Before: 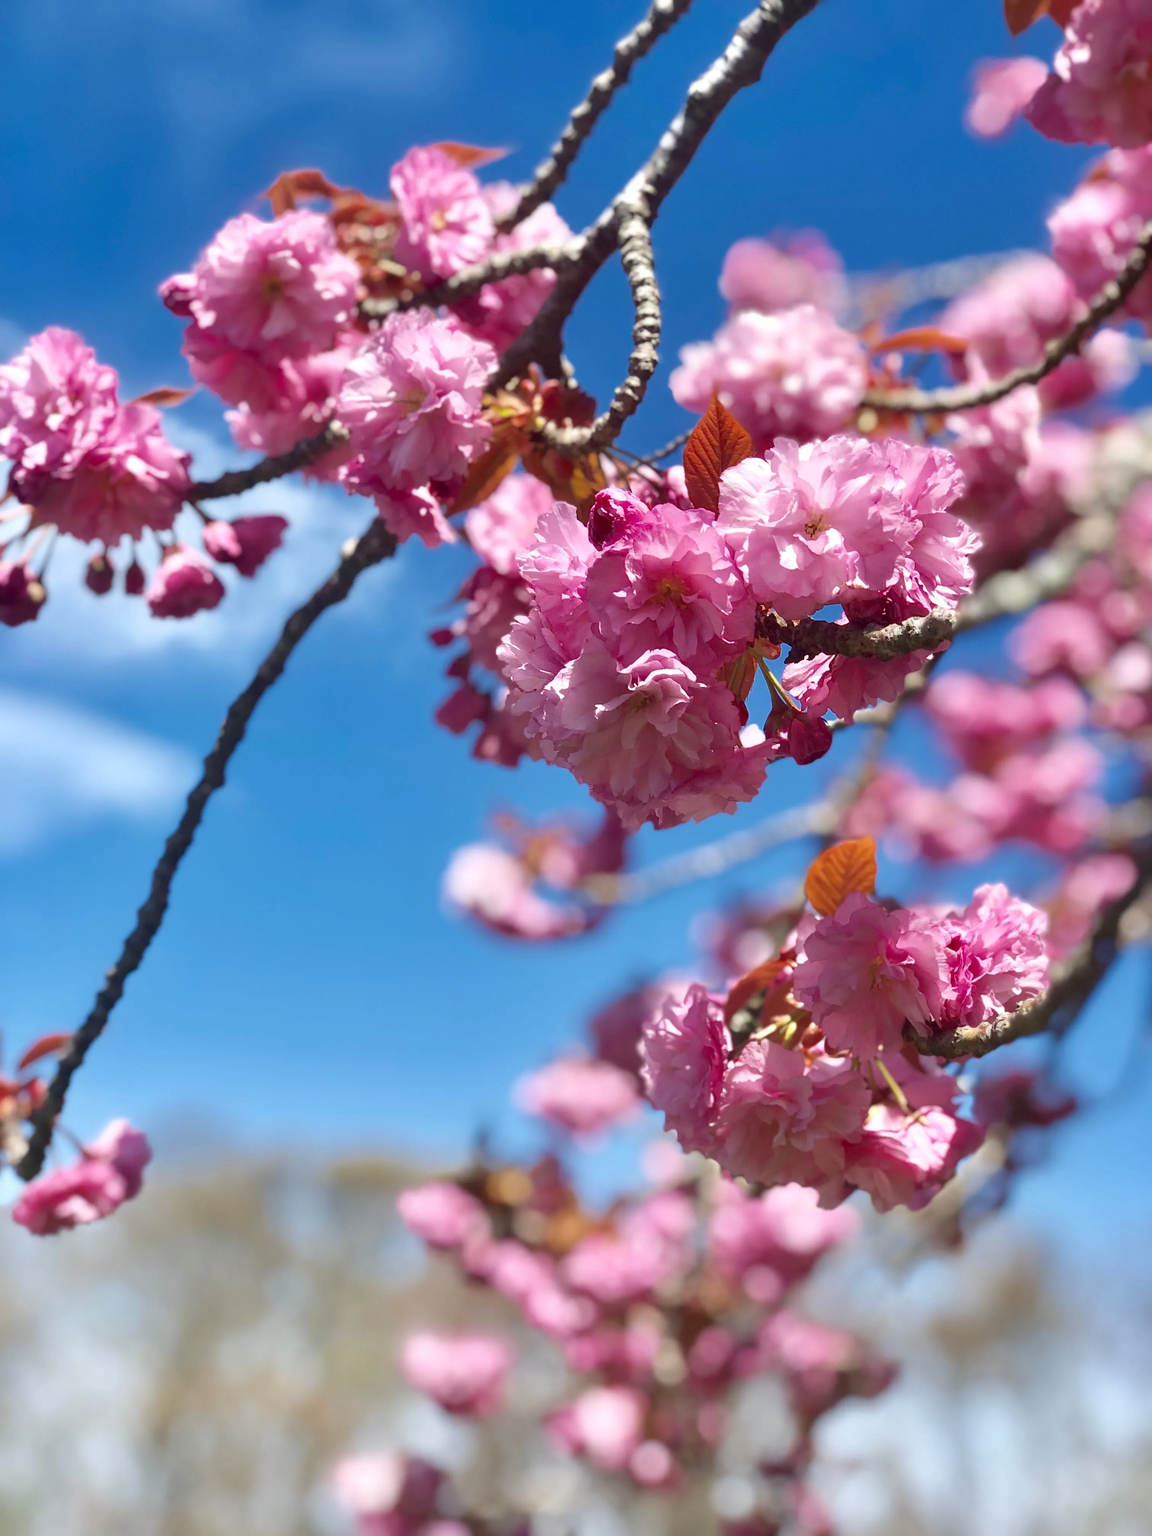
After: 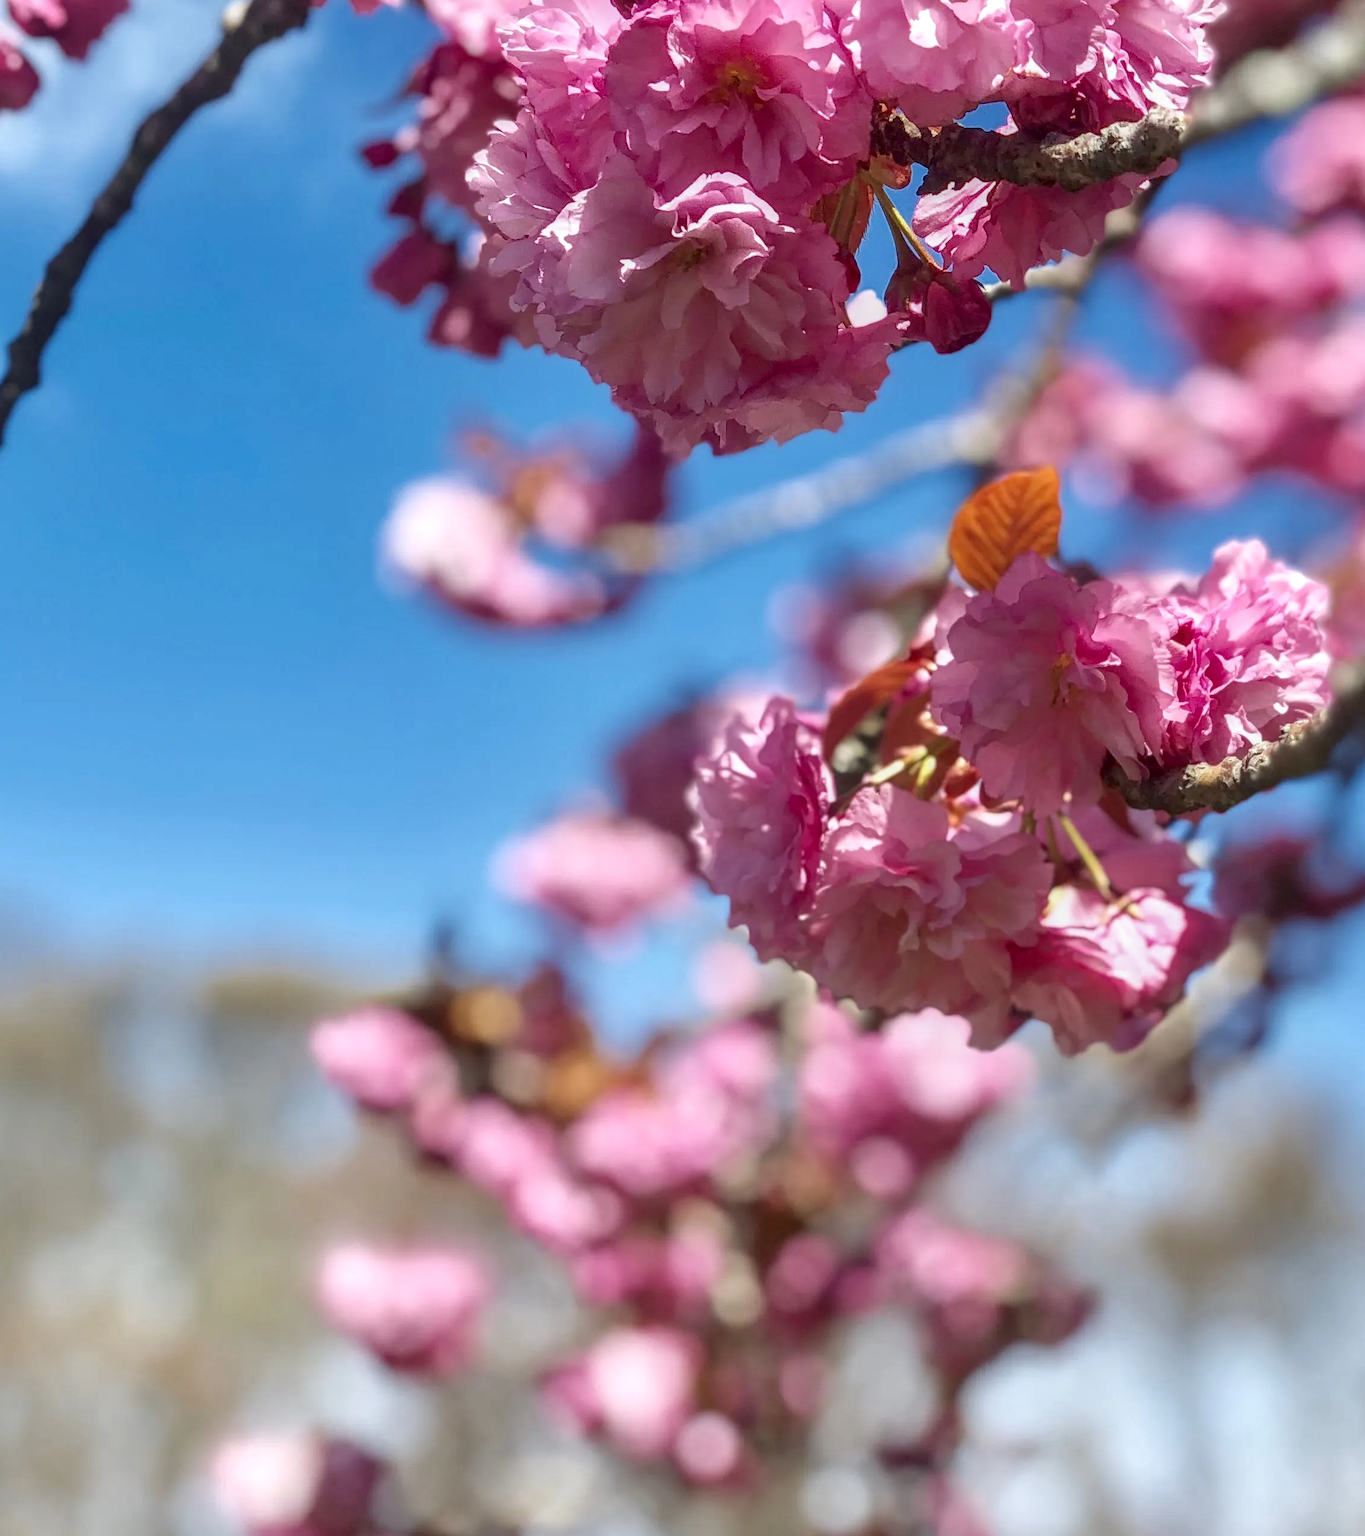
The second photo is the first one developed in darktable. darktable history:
local contrast: highlights 0%, shadows 0%, detail 133%
crop and rotate: left 17.299%, top 35.115%, right 7.015%, bottom 1.024%
